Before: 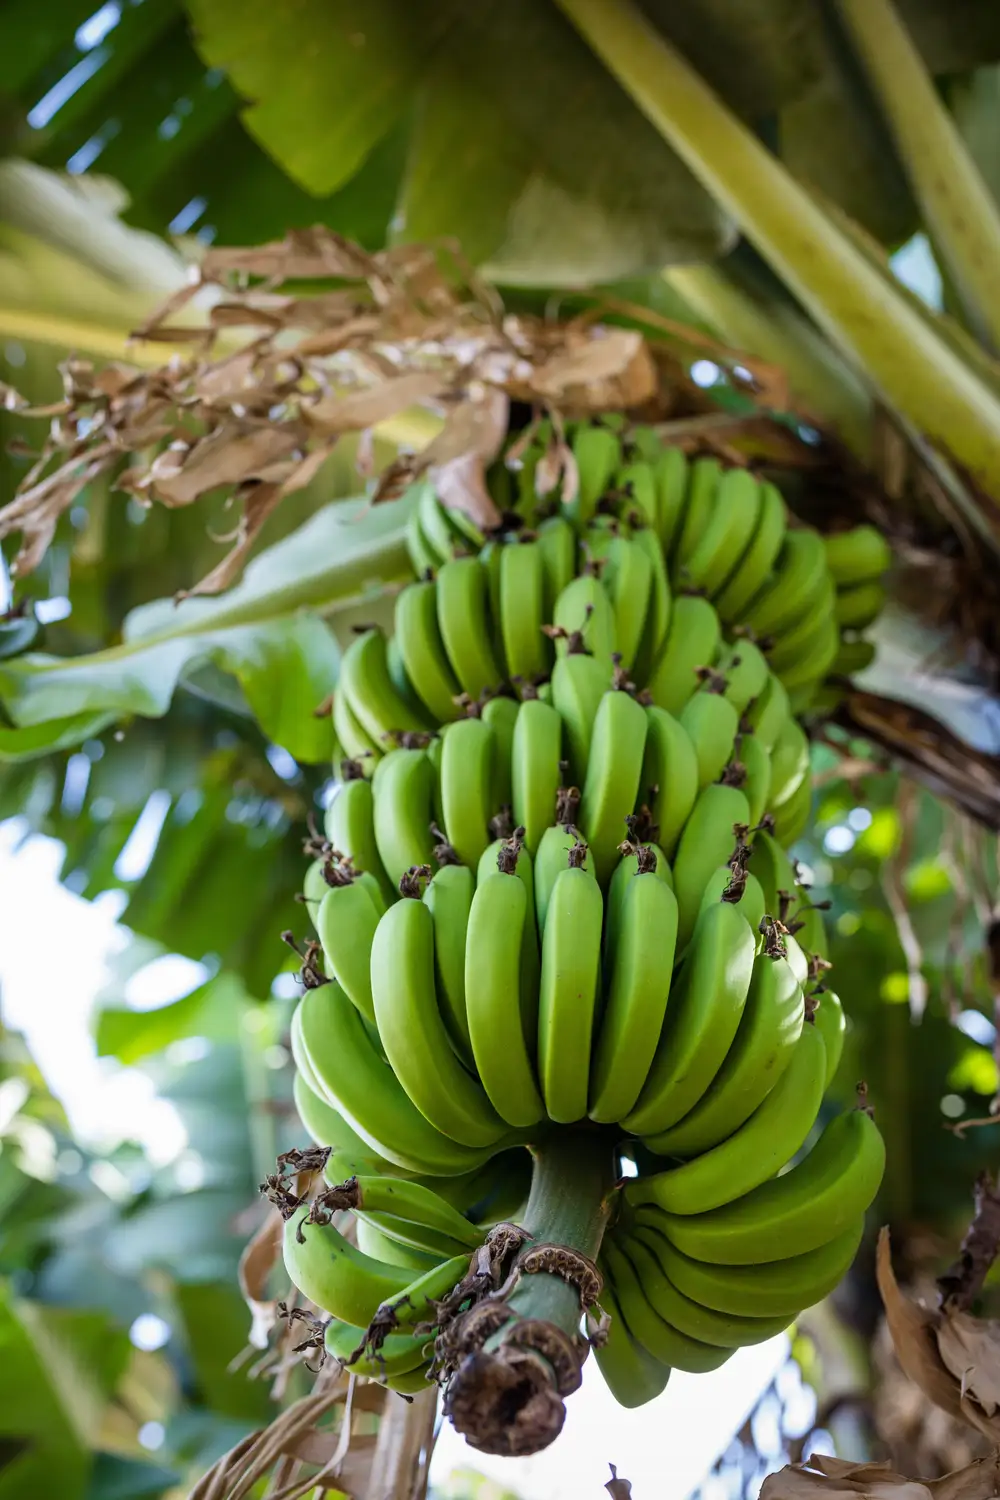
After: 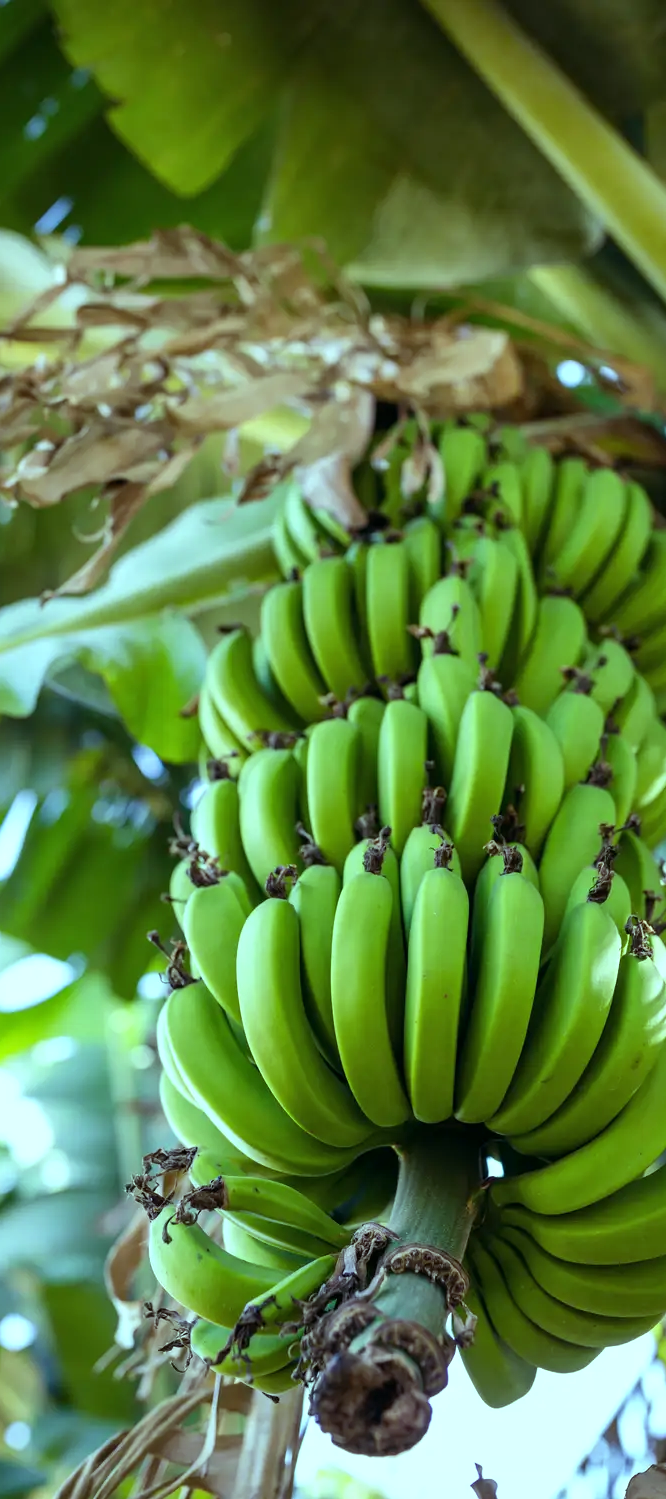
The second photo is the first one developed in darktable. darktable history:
crop and rotate: left 13.409%, right 19.924%
local contrast: mode bilateral grid, contrast 15, coarseness 36, detail 105%, midtone range 0.2
color balance: mode lift, gamma, gain (sRGB), lift [0.997, 0.979, 1.021, 1.011], gamma [1, 1.084, 0.916, 0.998], gain [1, 0.87, 1.13, 1.101], contrast 4.55%, contrast fulcrum 38.24%, output saturation 104.09%
